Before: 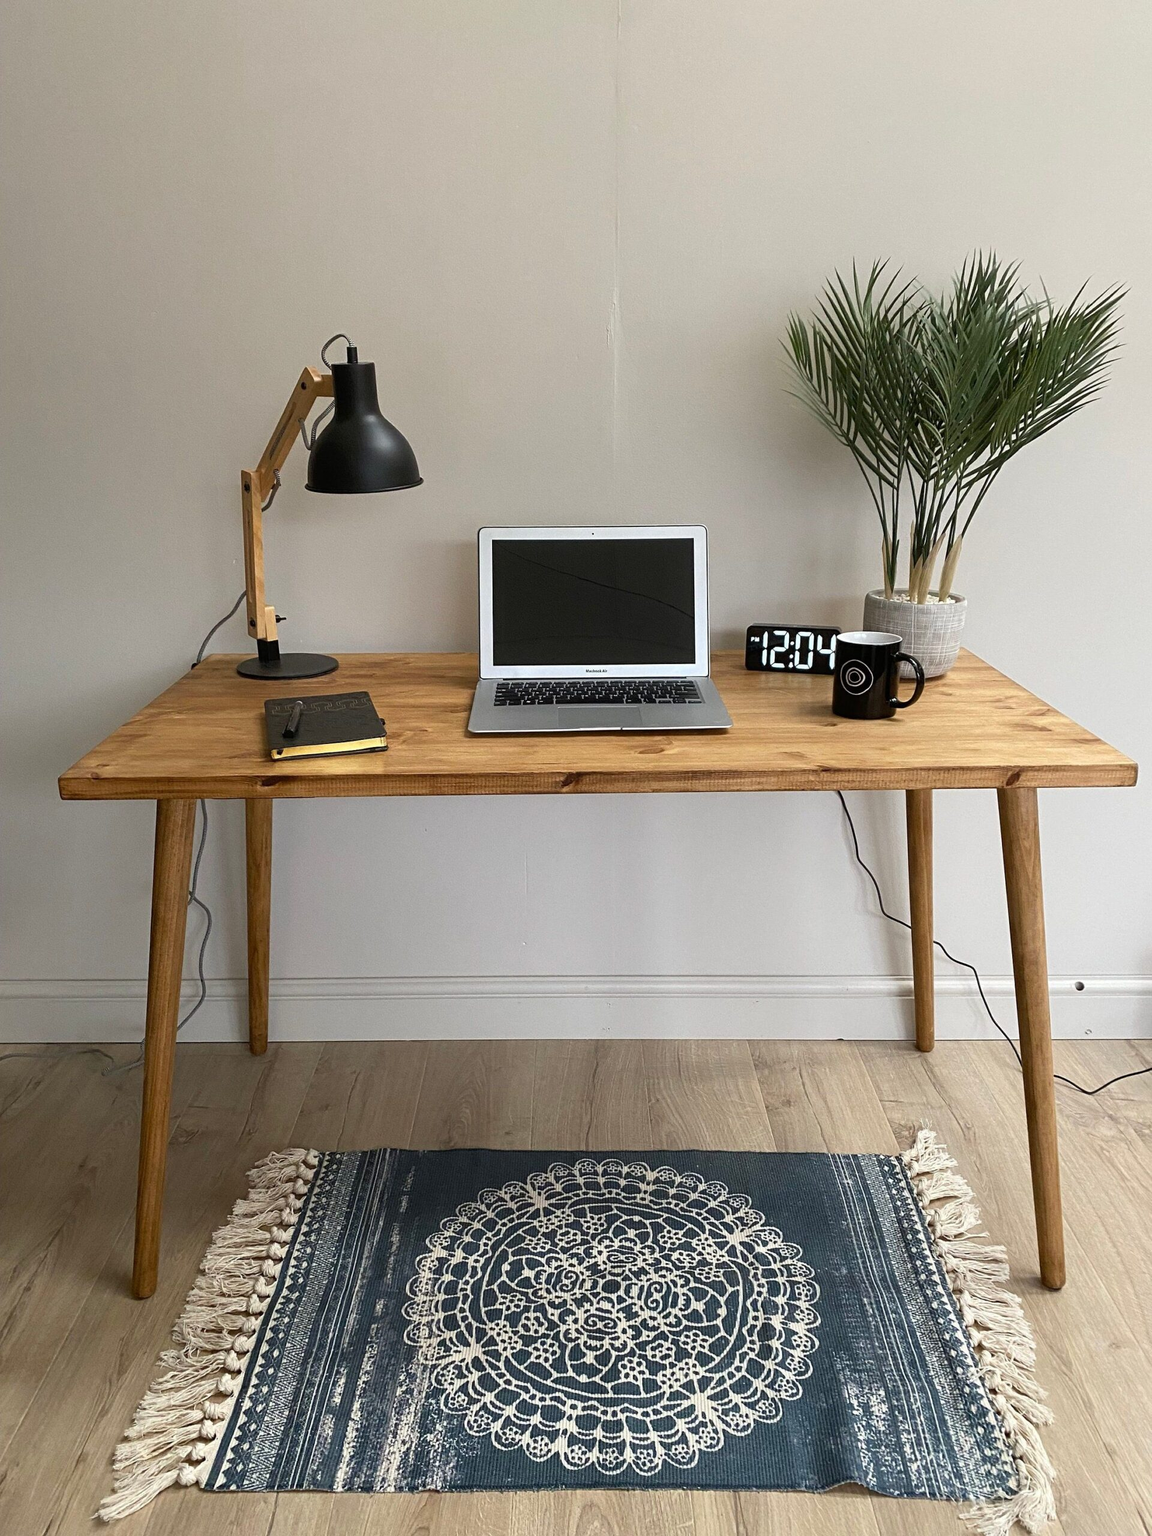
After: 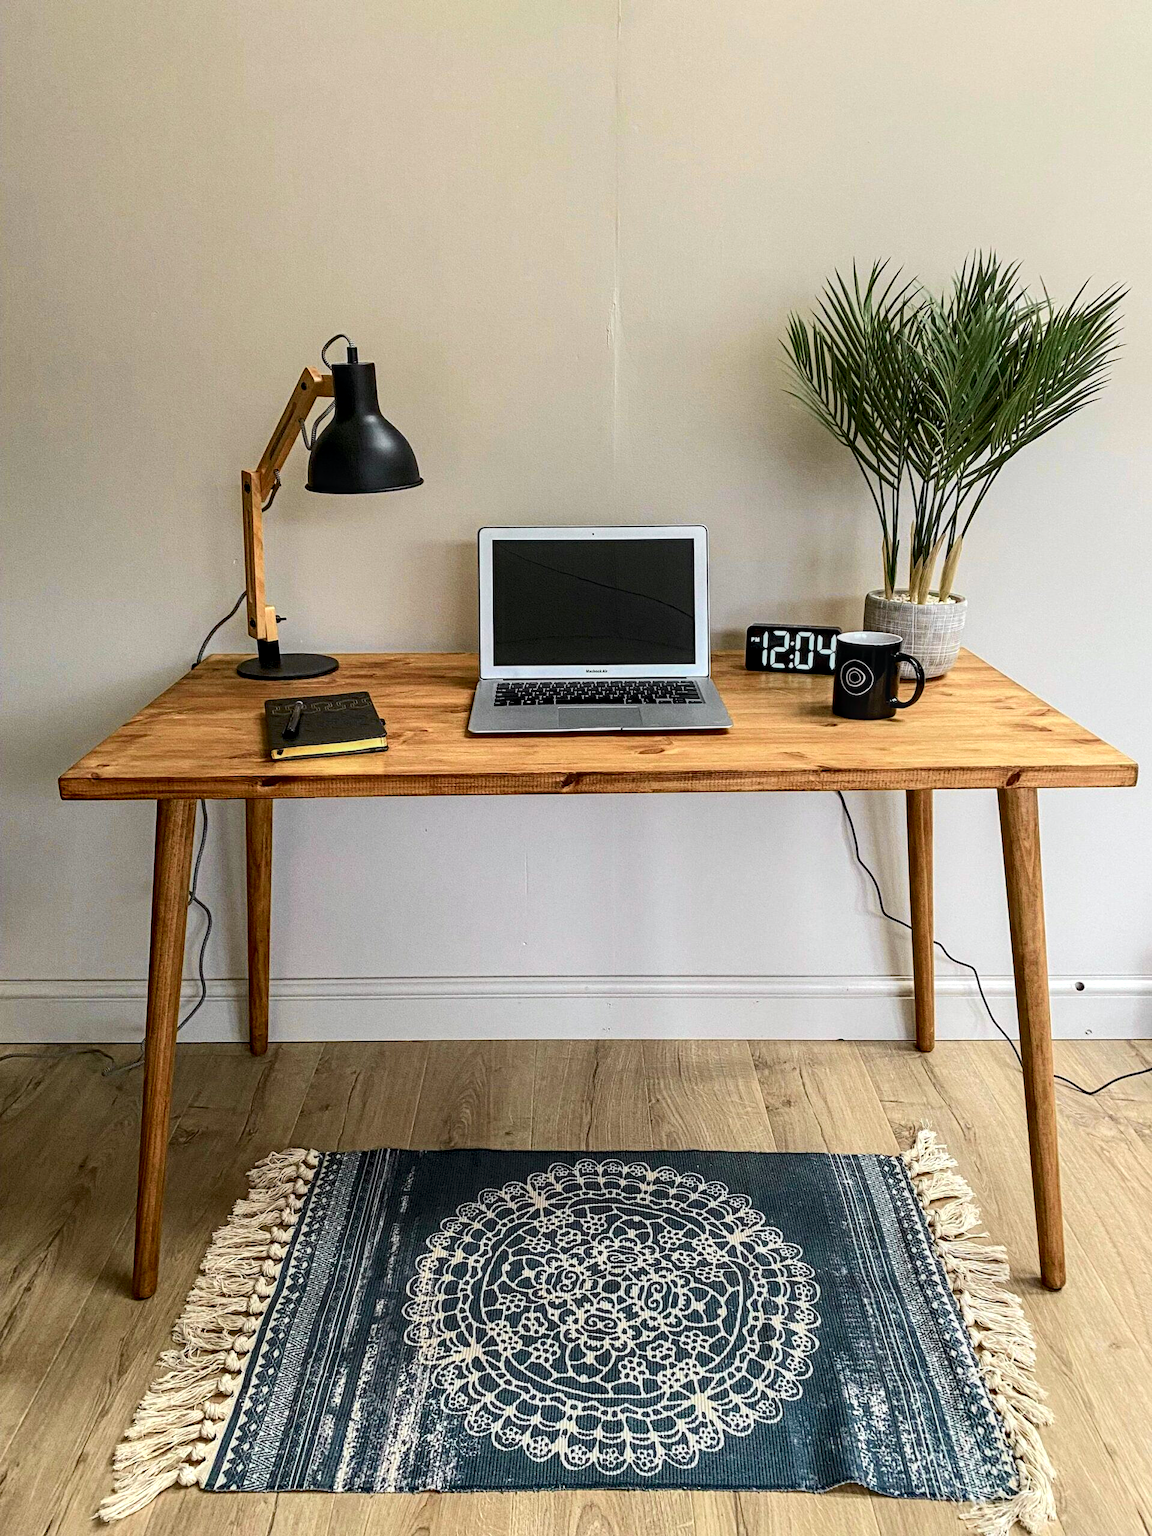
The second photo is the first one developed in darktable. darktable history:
tone curve: curves: ch0 [(0, 0) (0.051, 0.03) (0.096, 0.071) (0.251, 0.234) (0.461, 0.515) (0.605, 0.692) (0.761, 0.824) (0.881, 0.907) (1, 0.984)]; ch1 [(0, 0) (0.1, 0.038) (0.318, 0.243) (0.399, 0.351) (0.478, 0.469) (0.499, 0.499) (0.534, 0.541) (0.567, 0.592) (0.601, 0.629) (0.666, 0.7) (1, 1)]; ch2 [(0, 0) (0.453, 0.45) (0.479, 0.483) (0.504, 0.499) (0.52, 0.519) (0.541, 0.559) (0.601, 0.622) (0.824, 0.815) (1, 1)], color space Lab, independent channels, preserve colors none
haze removal: strength 0.29, distance 0.25, compatibility mode true, adaptive false
local contrast: highlights 61%, detail 143%, midtone range 0.428
